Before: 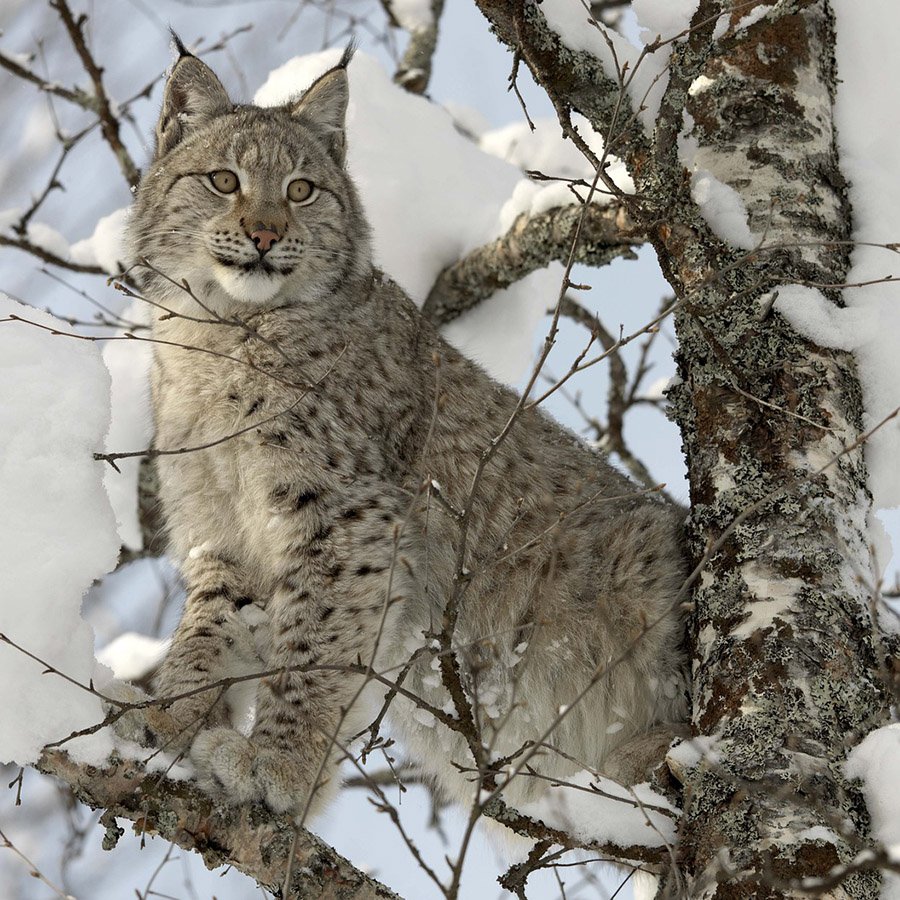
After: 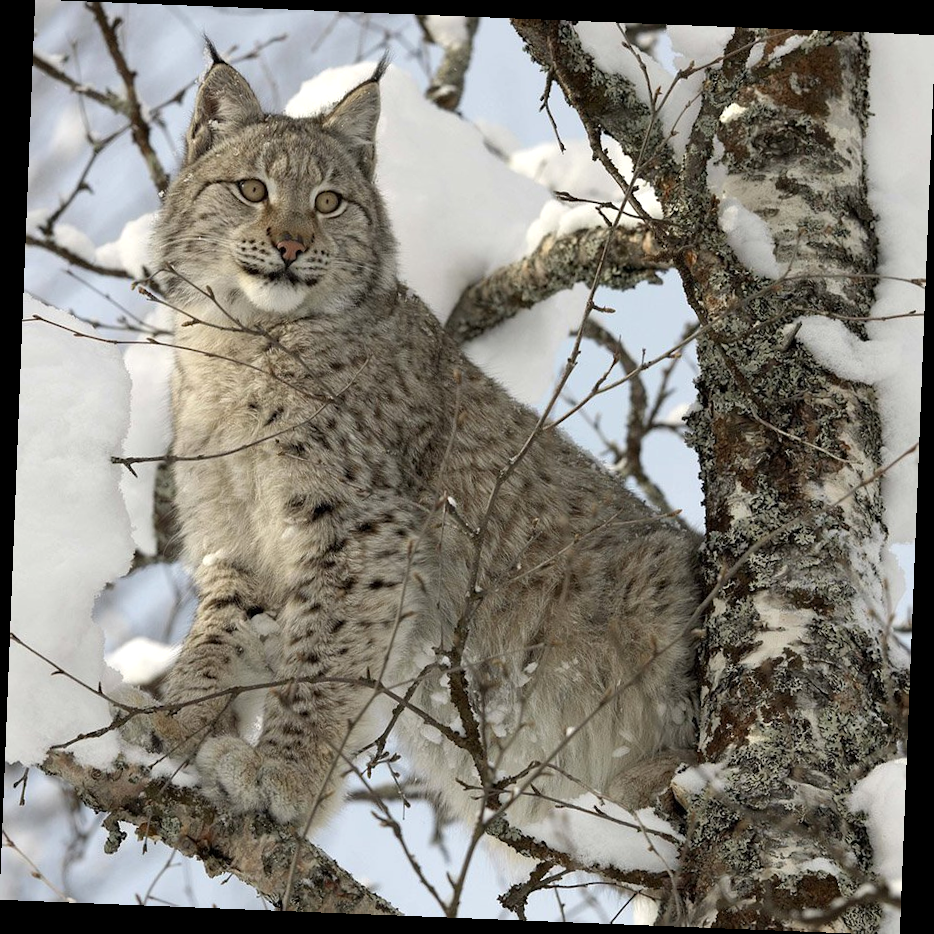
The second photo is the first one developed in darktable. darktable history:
exposure: exposure 0.127 EV, compensate highlight preservation false
rotate and perspective: rotation 2.27°, automatic cropping off
